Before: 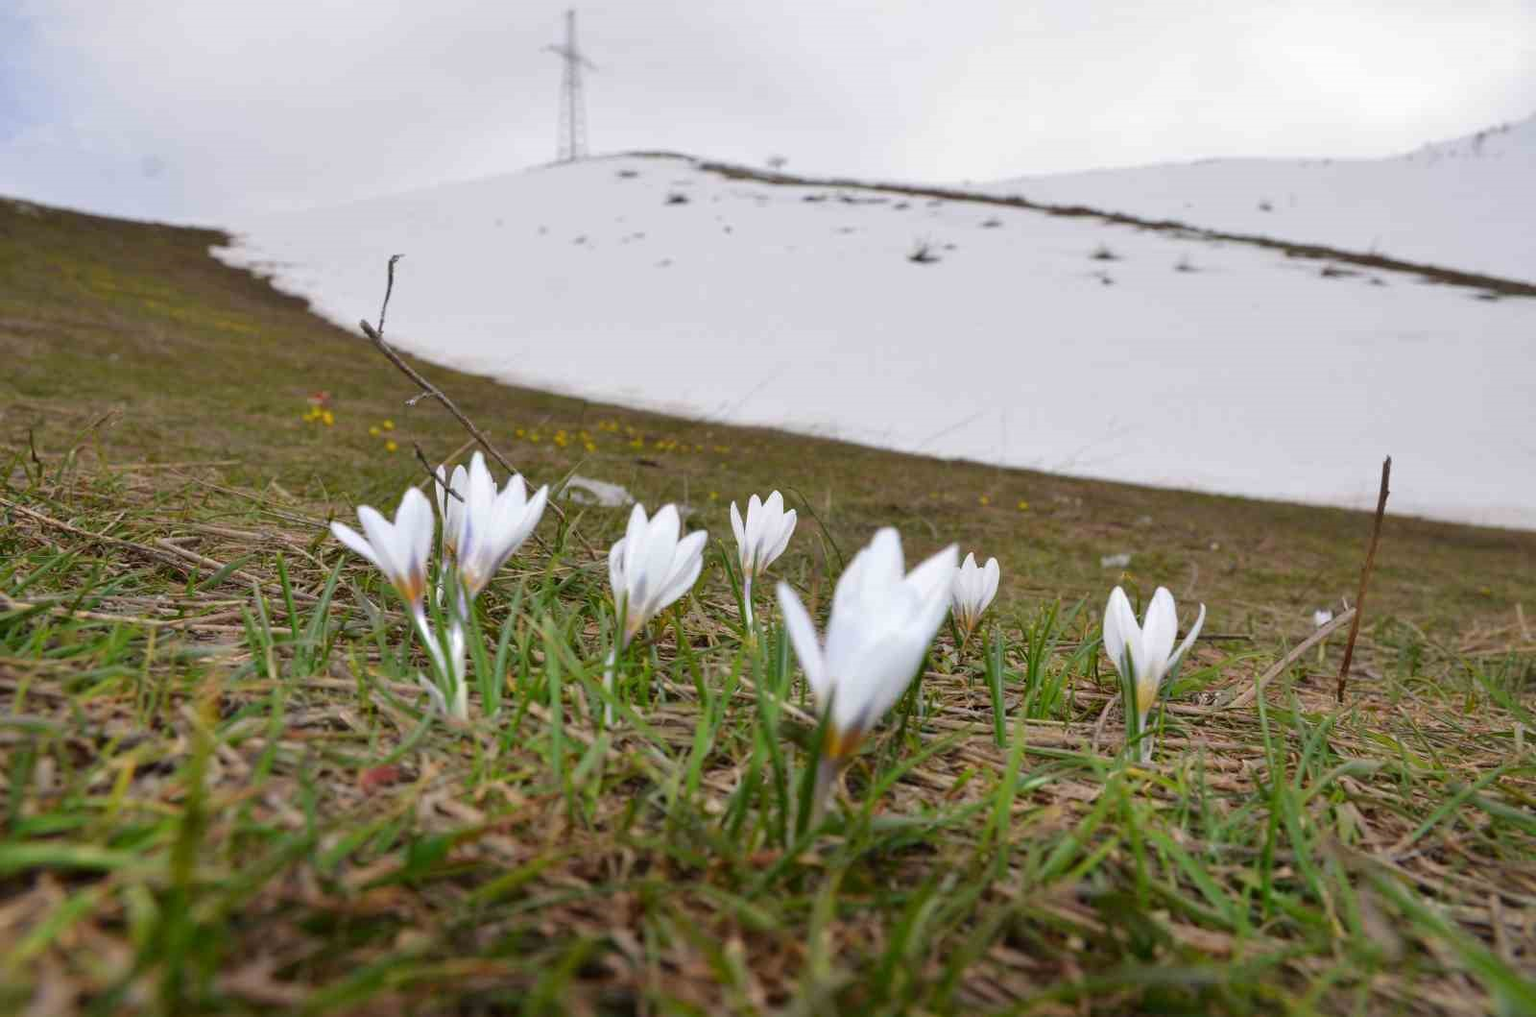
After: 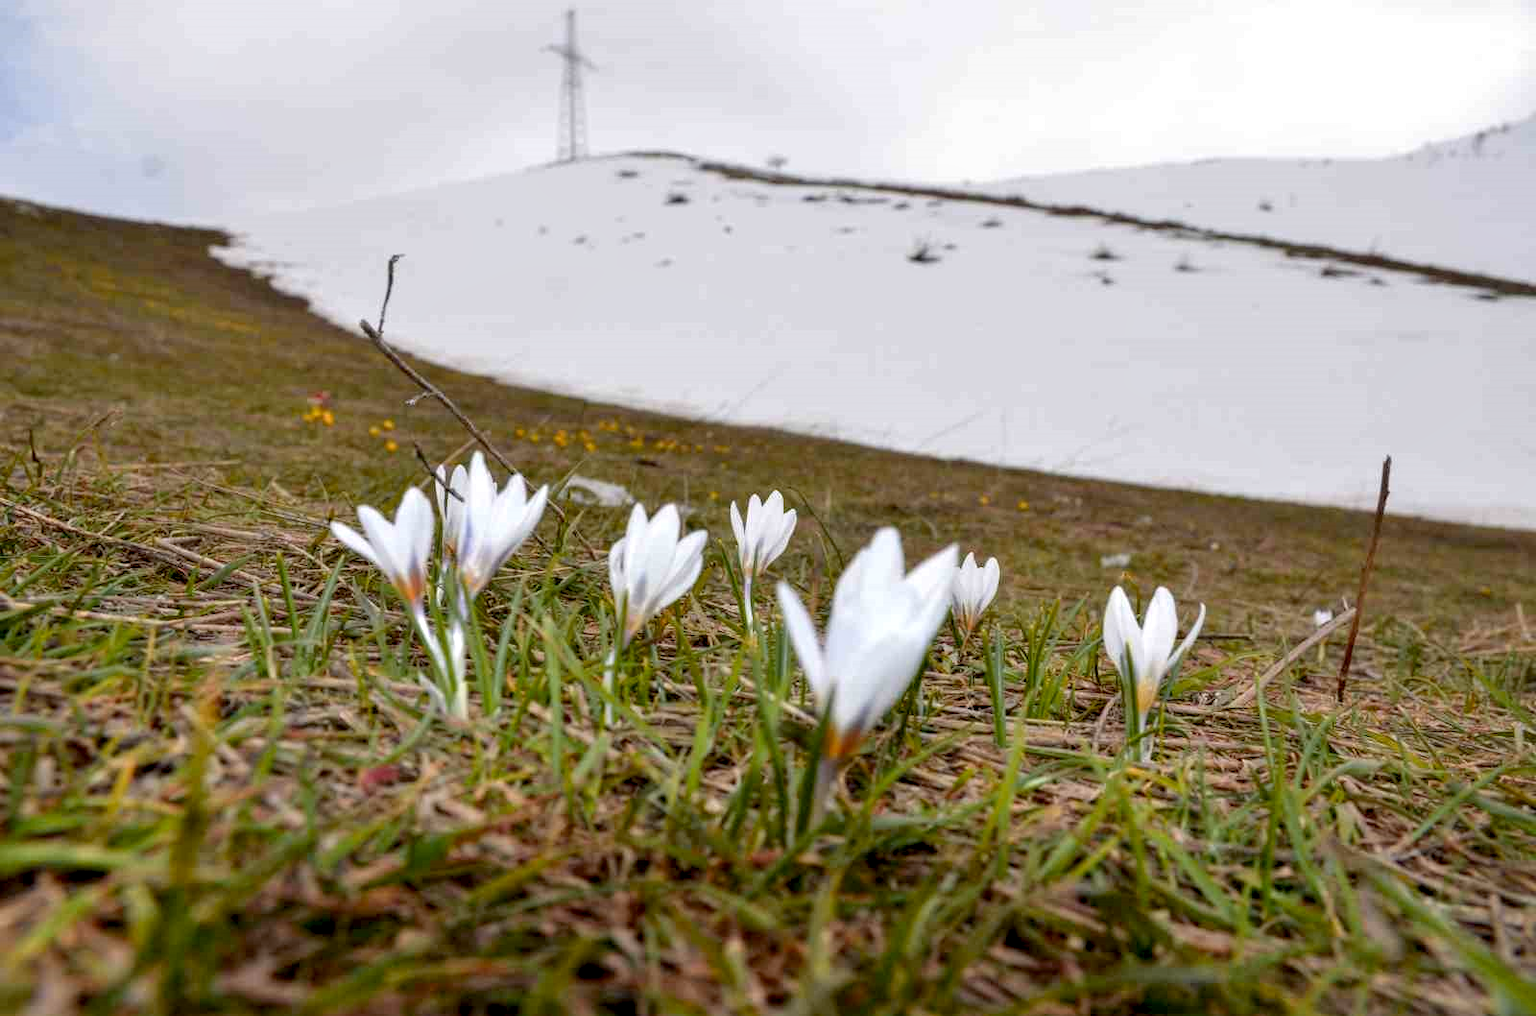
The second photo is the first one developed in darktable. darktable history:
exposure: black level correction 0.01, exposure 0.123 EV, compensate highlight preservation false
color zones: curves: ch1 [(0.309, 0.524) (0.41, 0.329) (0.508, 0.509)]; ch2 [(0.25, 0.457) (0.75, 0.5)]
local contrast: on, module defaults
